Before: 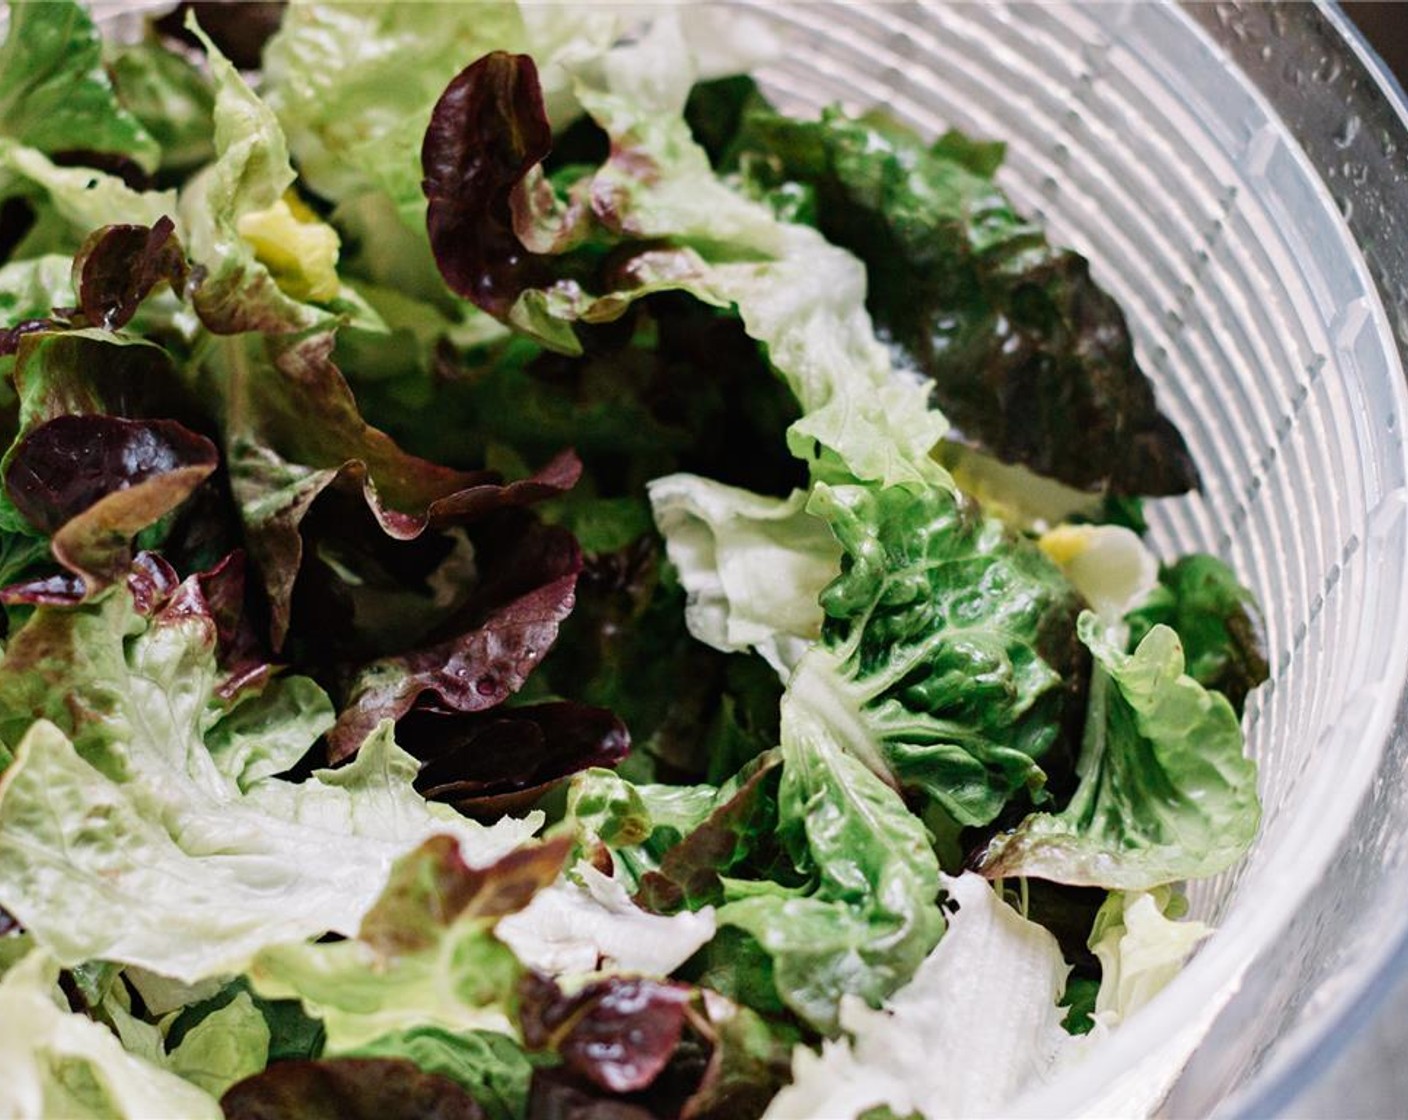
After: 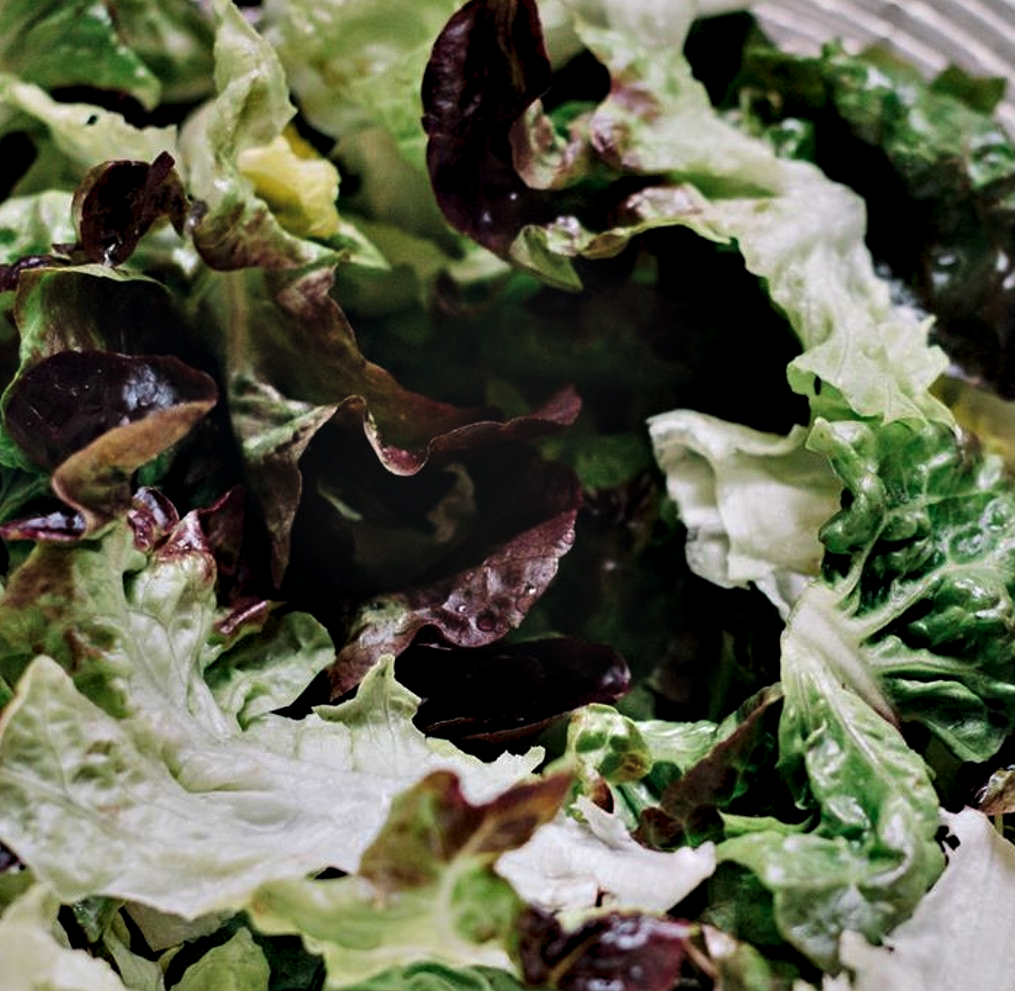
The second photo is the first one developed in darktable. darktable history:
exposure: black level correction -0.017, exposure -1.032 EV, compensate exposure bias true, compensate highlight preservation false
crop: top 5.742%, right 27.85%, bottom 5.768%
contrast equalizer: octaves 7, y [[0.6 ×6], [0.55 ×6], [0 ×6], [0 ×6], [0 ×6]]
tone equalizer: -8 EV -0.399 EV, -7 EV -0.386 EV, -6 EV -0.345 EV, -5 EV -0.252 EV, -3 EV 0.256 EV, -2 EV 0.33 EV, -1 EV 0.396 EV, +0 EV 0.442 EV
